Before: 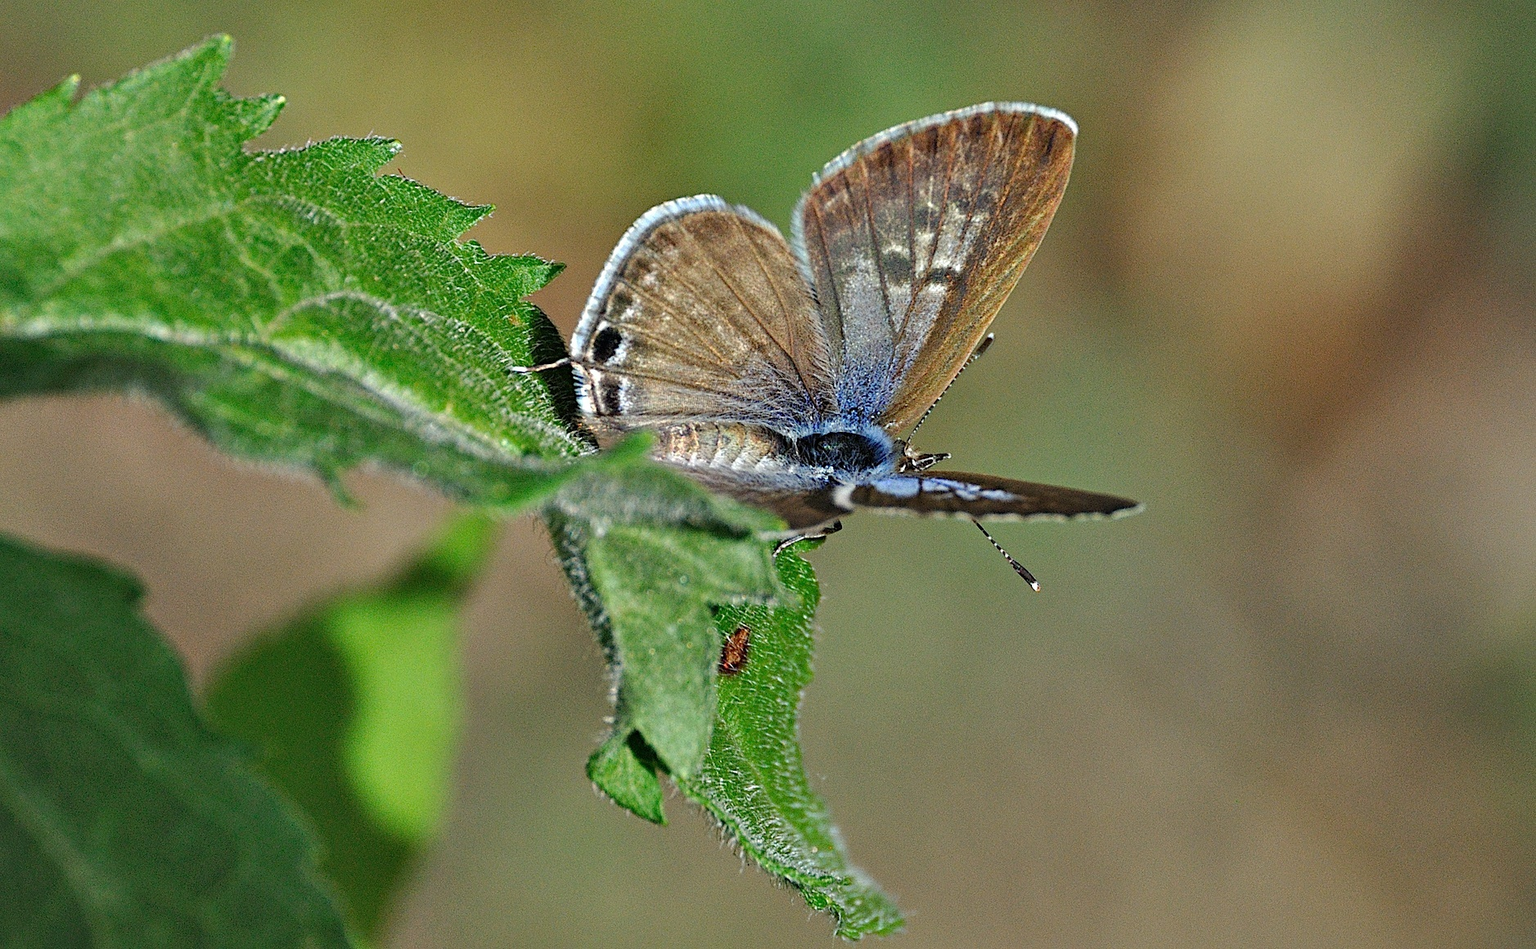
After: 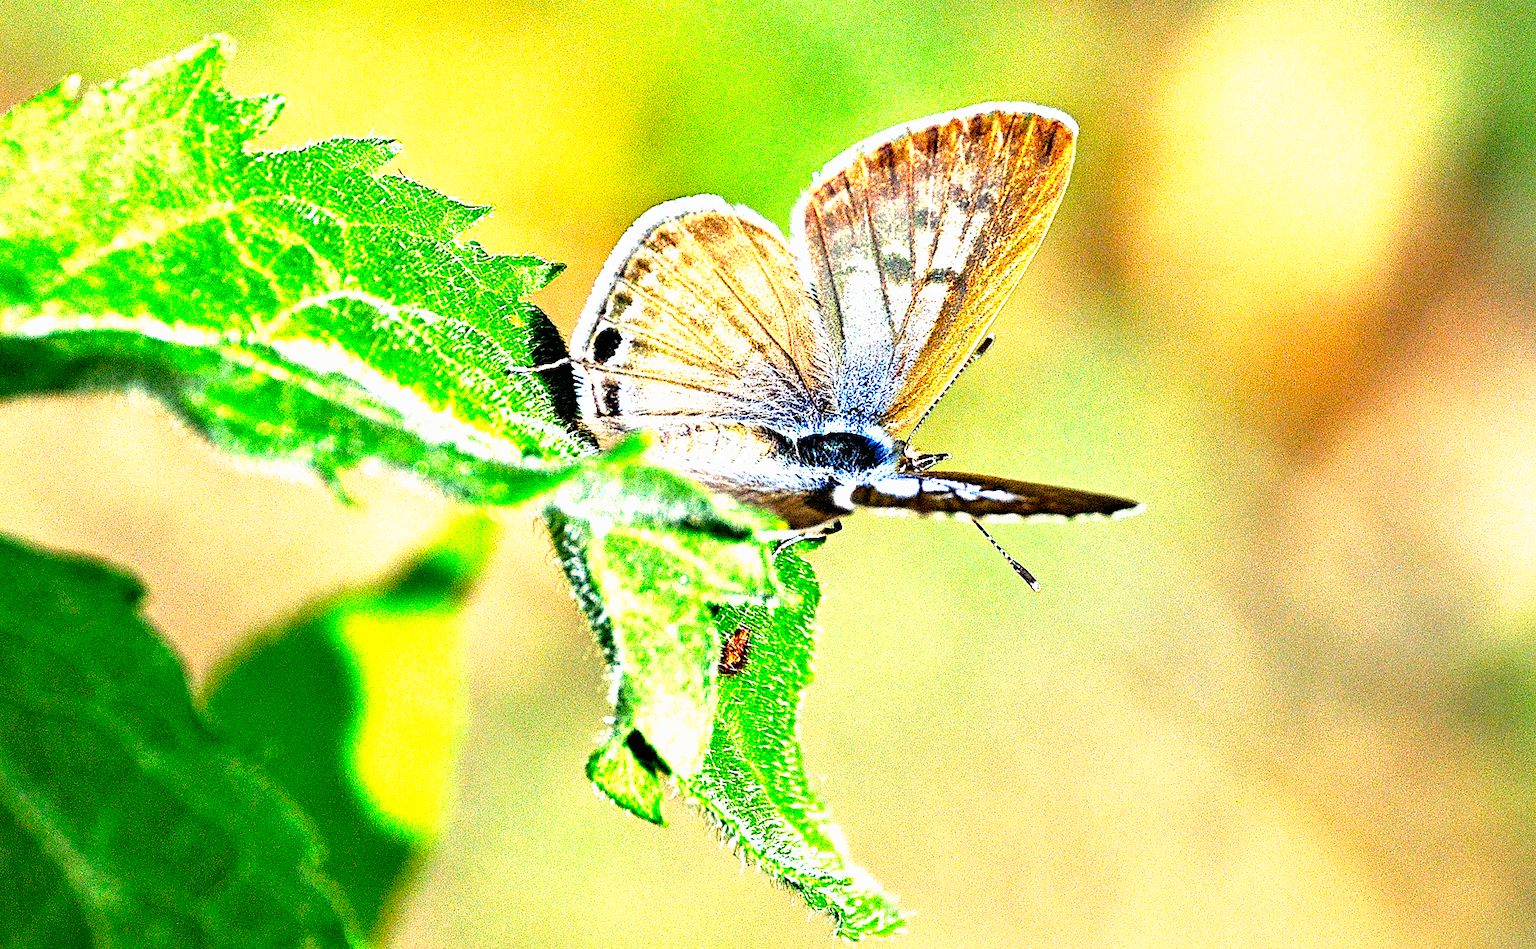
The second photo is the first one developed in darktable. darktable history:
color balance rgb: linear chroma grading › global chroma 3.45%, perceptual saturation grading › global saturation 11.24%, perceptual brilliance grading › global brilliance 3.04%, global vibrance 2.8%
tone curve: curves: ch0 [(0, 0) (0.003, 0.01) (0.011, 0.011) (0.025, 0.008) (0.044, 0.007) (0.069, 0.006) (0.1, 0.005) (0.136, 0.015) (0.177, 0.094) (0.224, 0.241) (0.277, 0.369) (0.335, 0.5) (0.399, 0.648) (0.468, 0.811) (0.543, 0.975) (0.623, 0.989) (0.709, 0.989) (0.801, 0.99) (0.898, 0.99) (1, 1)], preserve colors none
